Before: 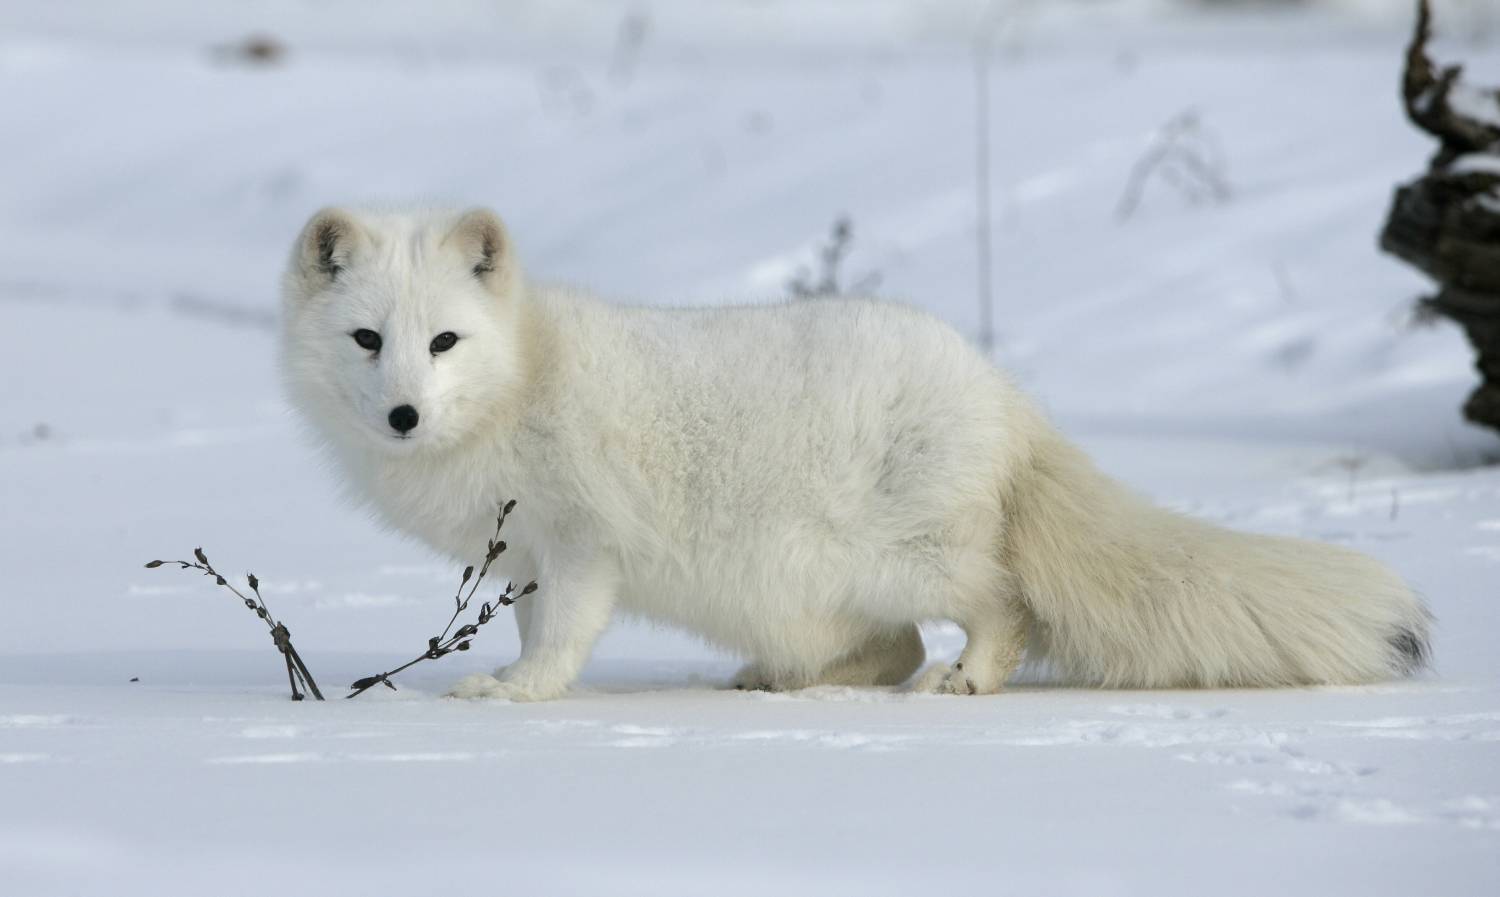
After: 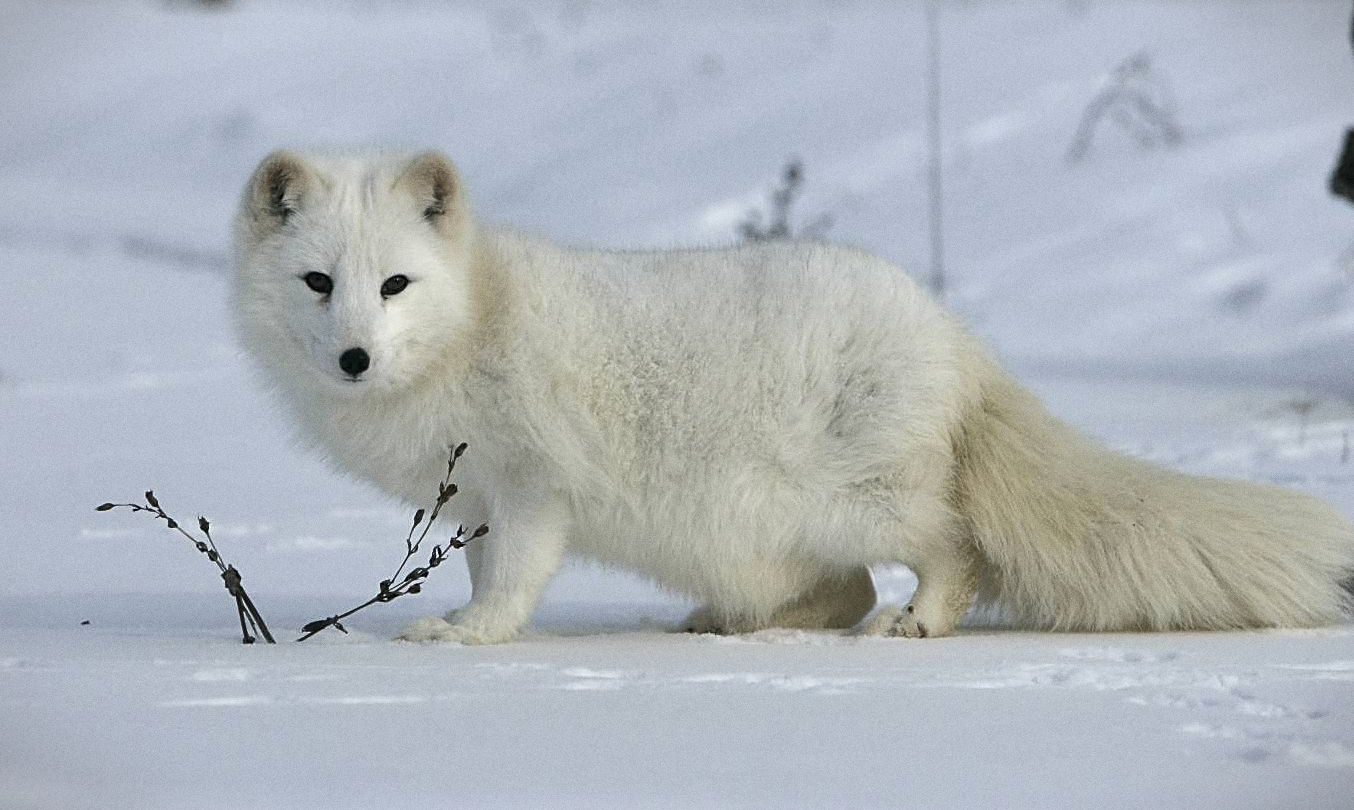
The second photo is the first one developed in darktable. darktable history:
crop: left 3.305%, top 6.436%, right 6.389%, bottom 3.258%
vignetting: fall-off start 100%, brightness -0.406, saturation -0.3, width/height ratio 1.324, dithering 8-bit output, unbound false
shadows and highlights: shadows 49, highlights -41, soften with gaussian
sharpen: on, module defaults
grain: coarseness 0.09 ISO
exposure: compensate highlight preservation false
